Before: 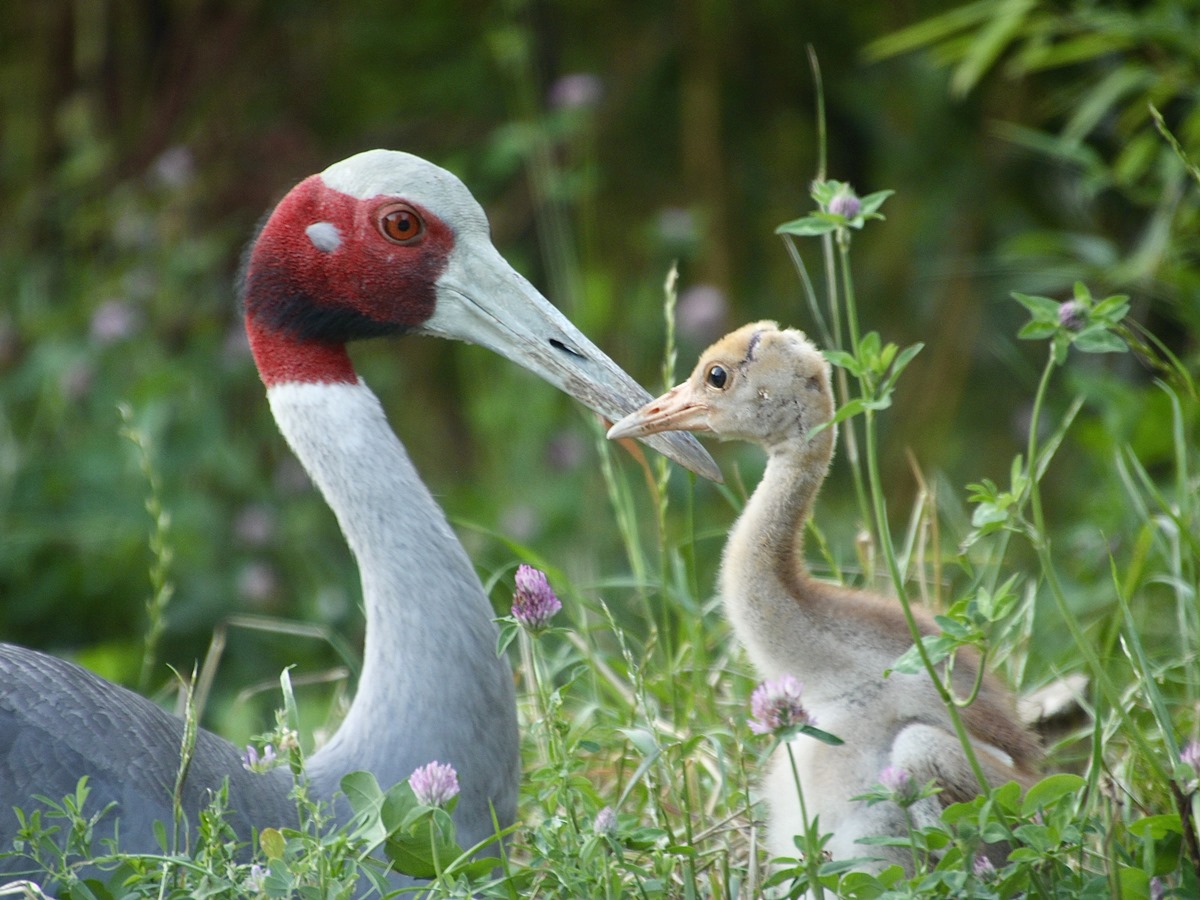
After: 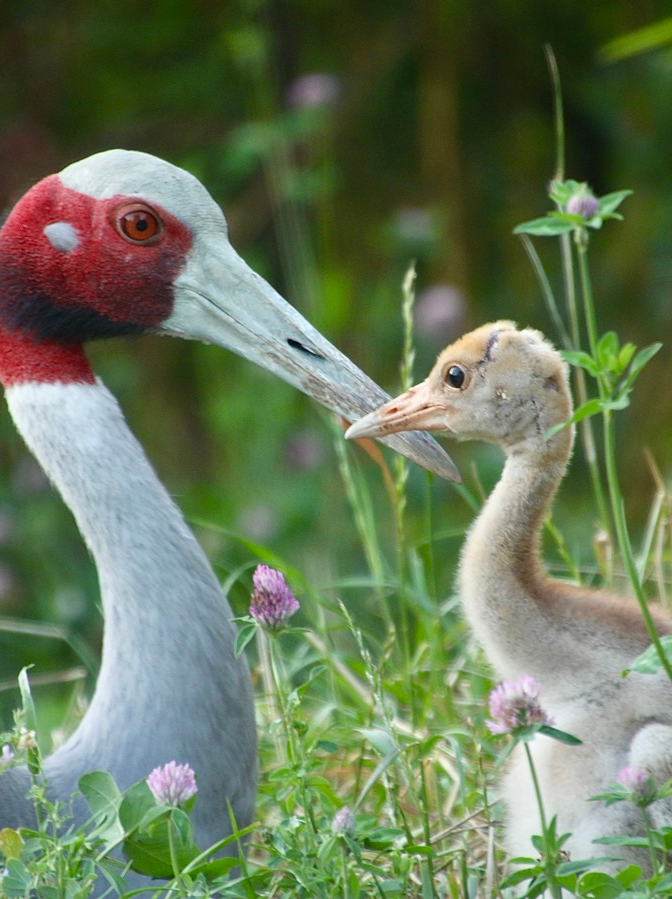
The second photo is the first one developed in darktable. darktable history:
crop: left 21.845%, right 22.101%, bottom 0.006%
